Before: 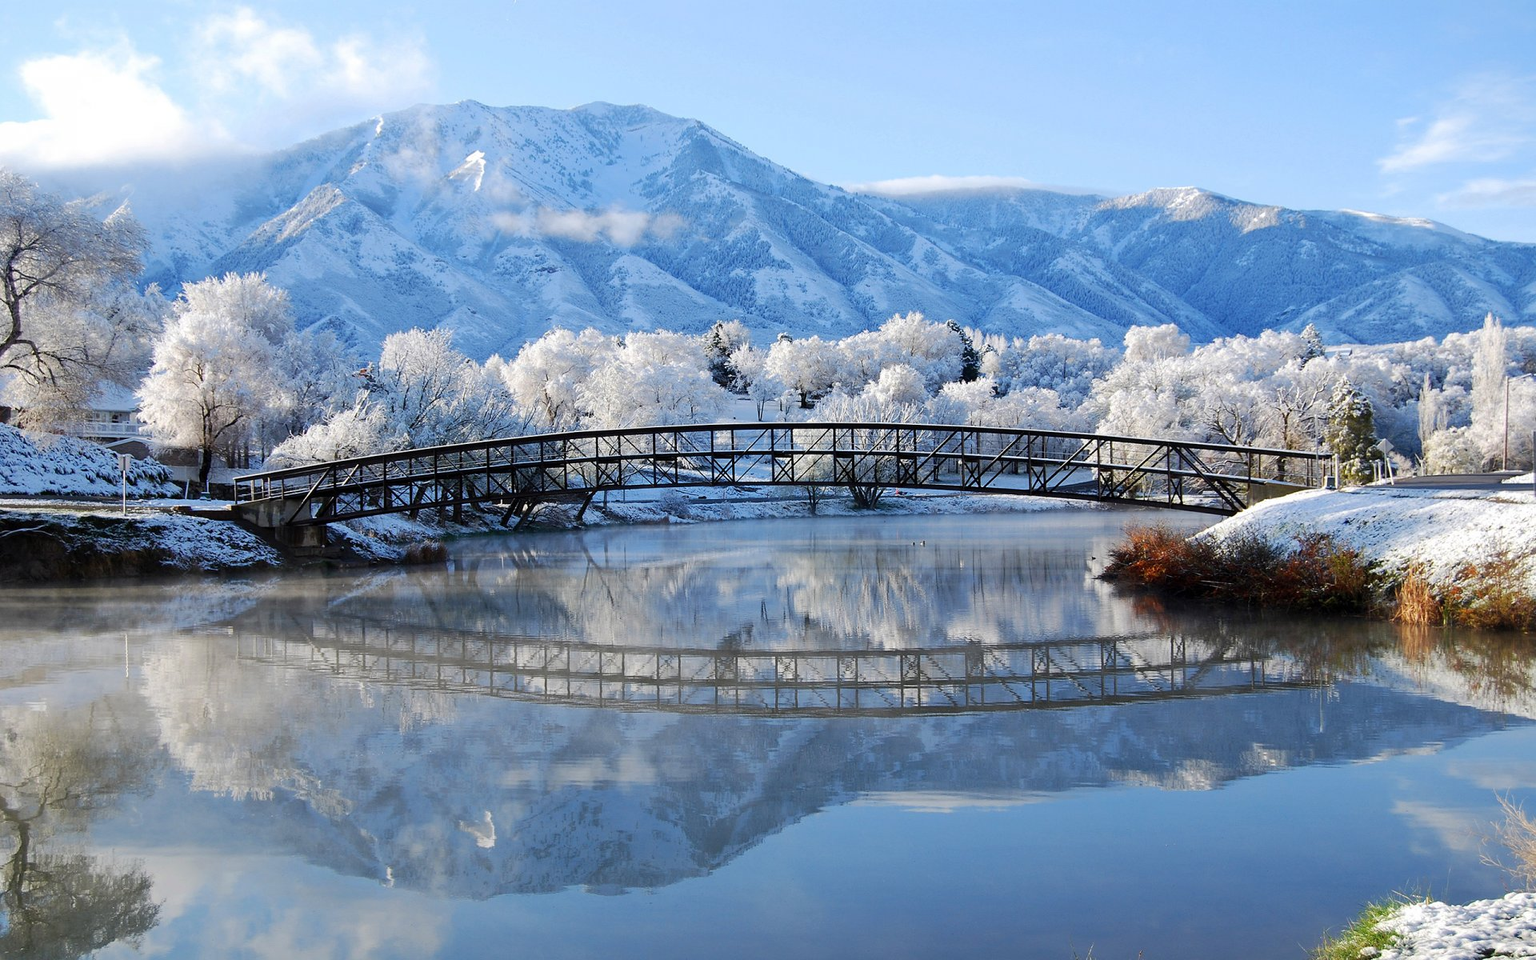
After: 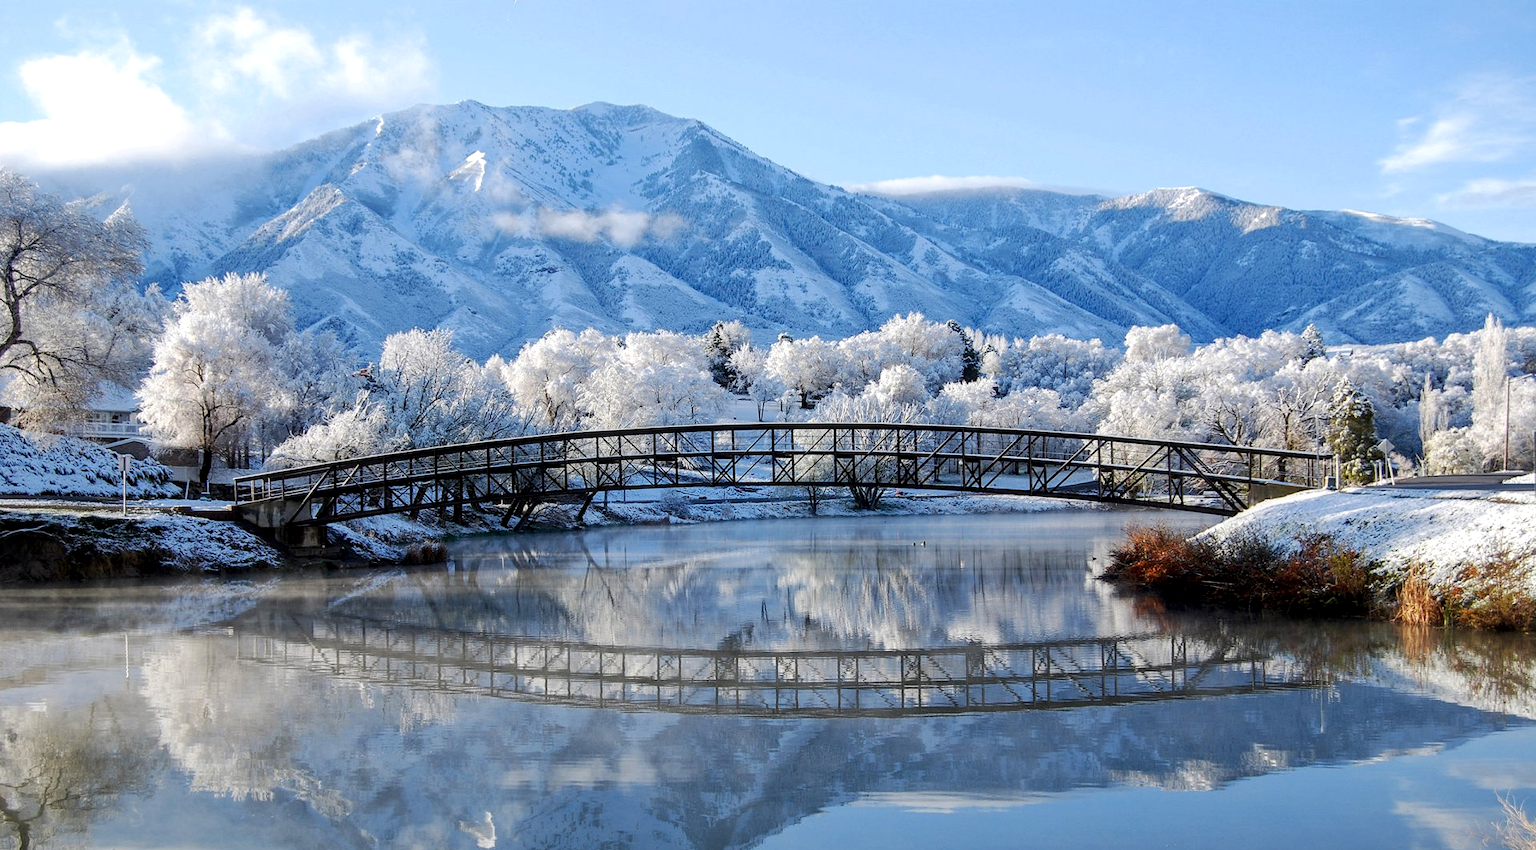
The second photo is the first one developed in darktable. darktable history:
crop and rotate: top 0%, bottom 11.386%
local contrast: detail 130%
